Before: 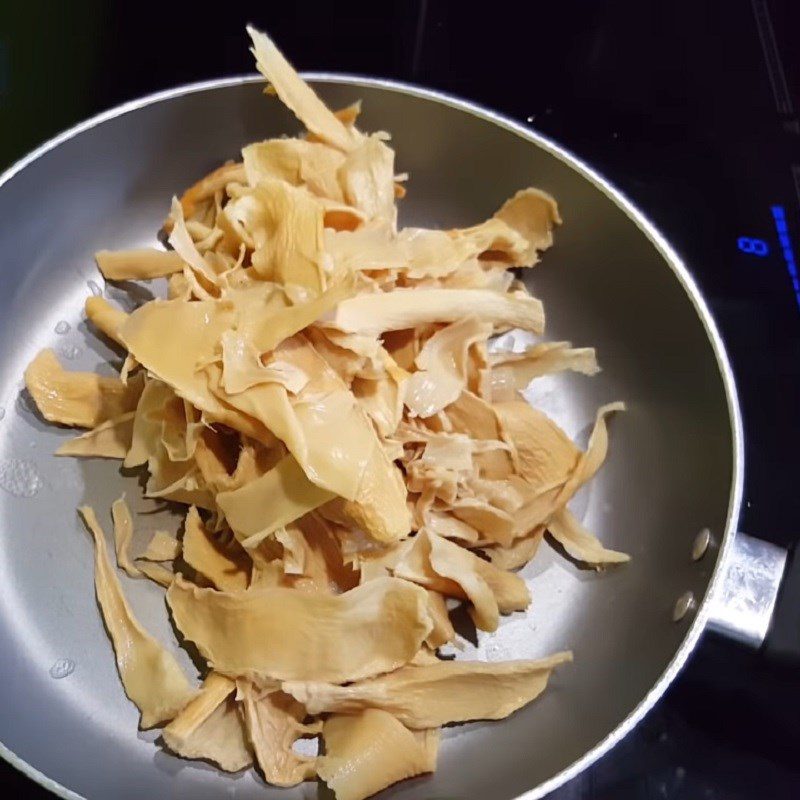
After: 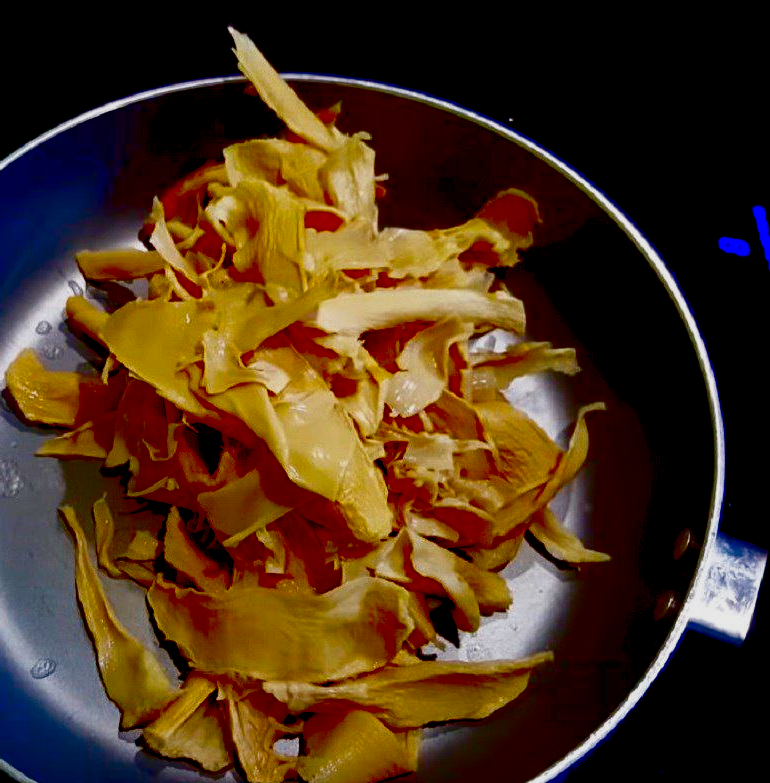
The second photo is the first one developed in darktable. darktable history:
contrast brightness saturation: brightness -0.984, saturation 0.997
base curve: curves: ch0 [(0, 0) (0.036, 0.025) (0.121, 0.166) (0.206, 0.329) (0.605, 0.79) (1, 1)], preserve colors none
crop and rotate: left 2.544%, right 1.11%, bottom 2.098%
exposure: black level correction 0.045, exposure -0.228 EV, compensate exposure bias true, compensate highlight preservation false
